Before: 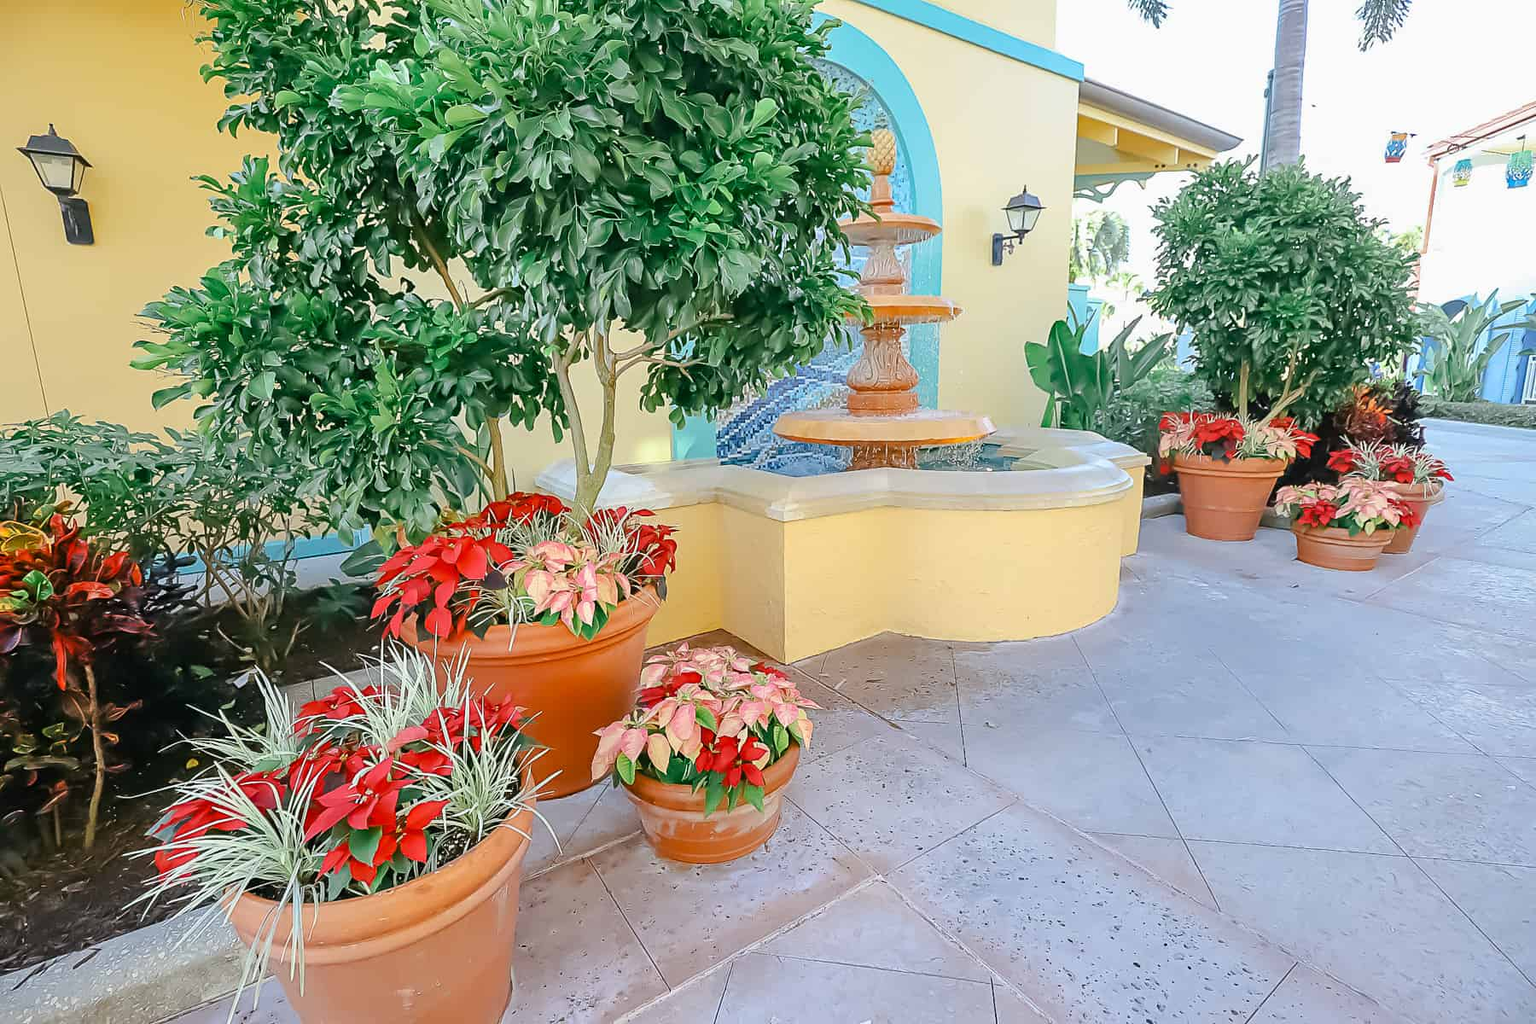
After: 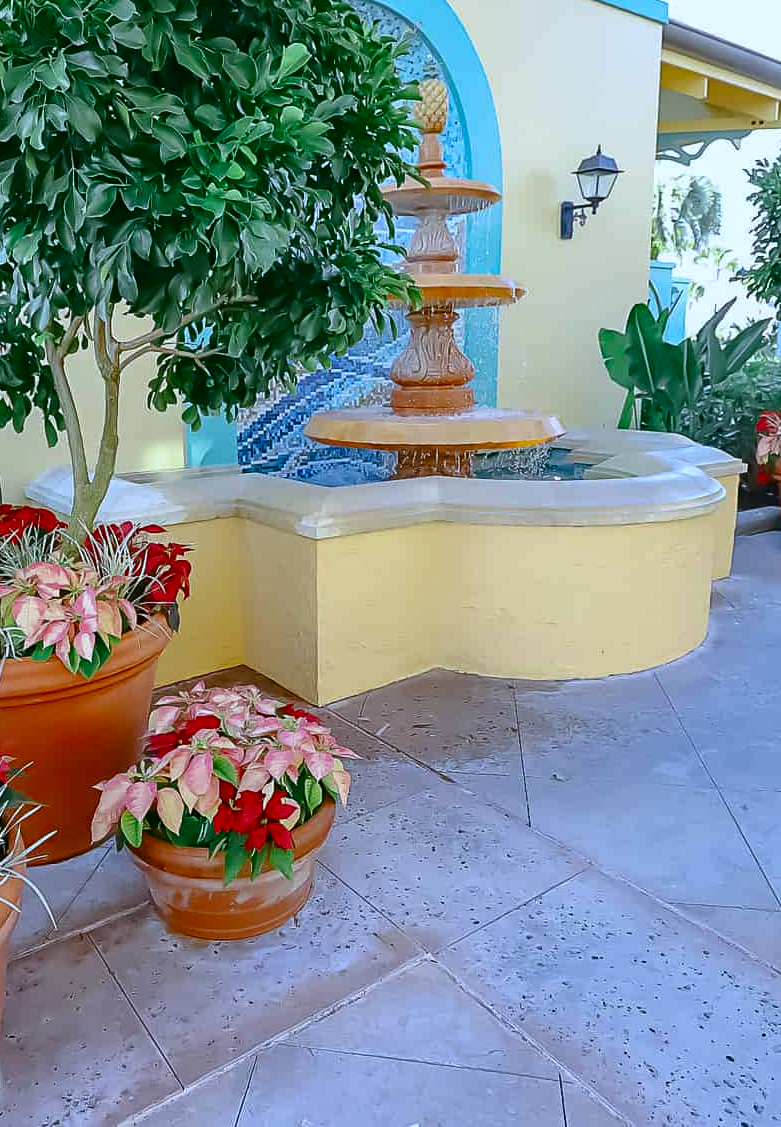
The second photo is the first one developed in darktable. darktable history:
contrast brightness saturation: brightness -0.2, saturation 0.08
white balance: red 0.926, green 1.003, blue 1.133
crop: left 33.452%, top 6.025%, right 23.155%
